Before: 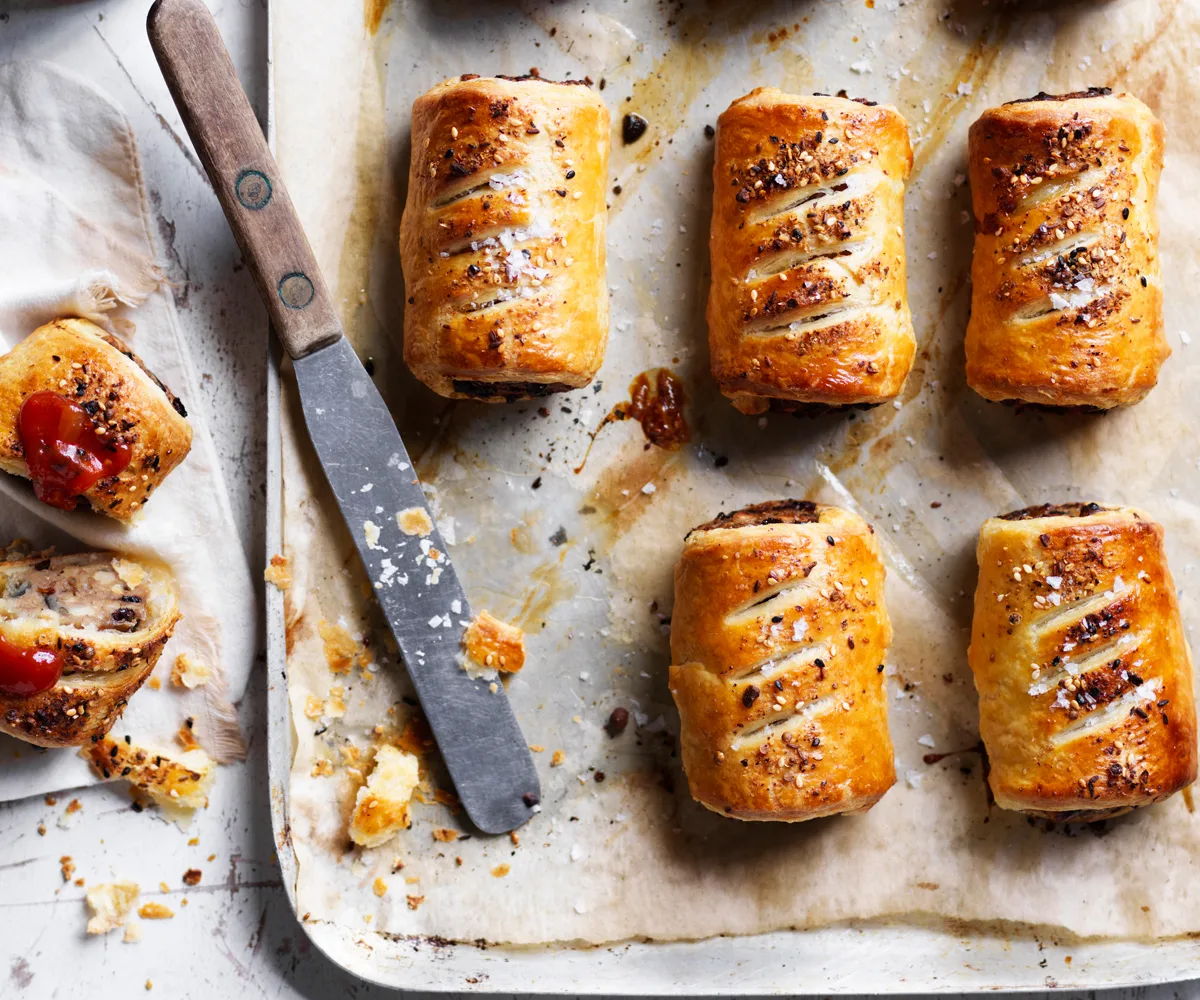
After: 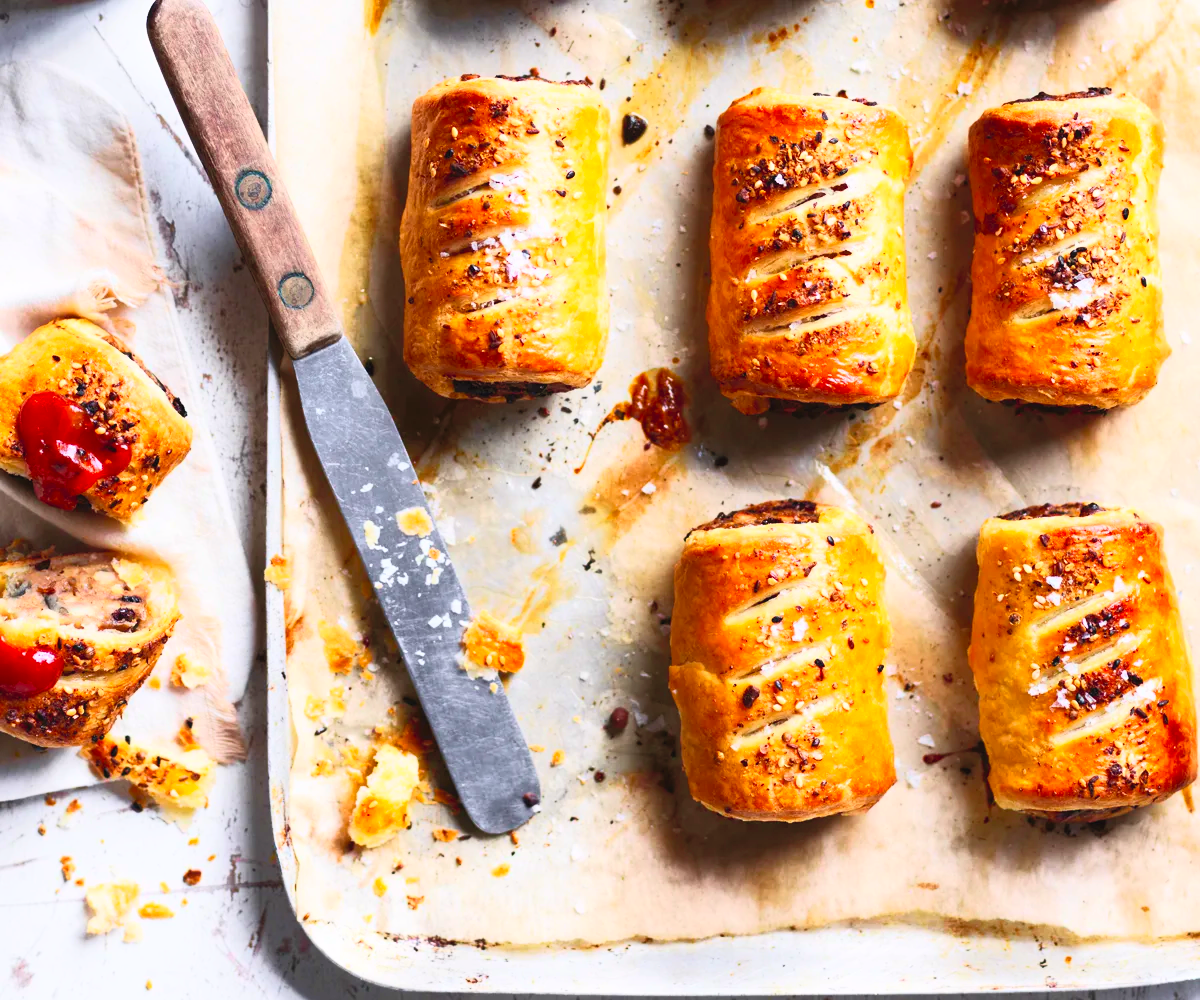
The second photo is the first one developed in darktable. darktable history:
tone equalizer: edges refinement/feathering 500, mask exposure compensation -1.57 EV, preserve details no
contrast brightness saturation: contrast 0.243, brightness 0.268, saturation 0.388
tone curve: curves: ch0 [(0, 0.024) (0.119, 0.146) (0.474, 0.464) (0.718, 0.721) (0.817, 0.839) (1, 0.998)]; ch1 [(0, 0) (0.377, 0.416) (0.439, 0.451) (0.477, 0.477) (0.501, 0.503) (0.538, 0.544) (0.58, 0.602) (0.664, 0.676) (0.783, 0.804) (1, 1)]; ch2 [(0, 0) (0.38, 0.405) (0.463, 0.456) (0.498, 0.497) (0.524, 0.535) (0.578, 0.576) (0.648, 0.665) (1, 1)], color space Lab, independent channels, preserve colors none
